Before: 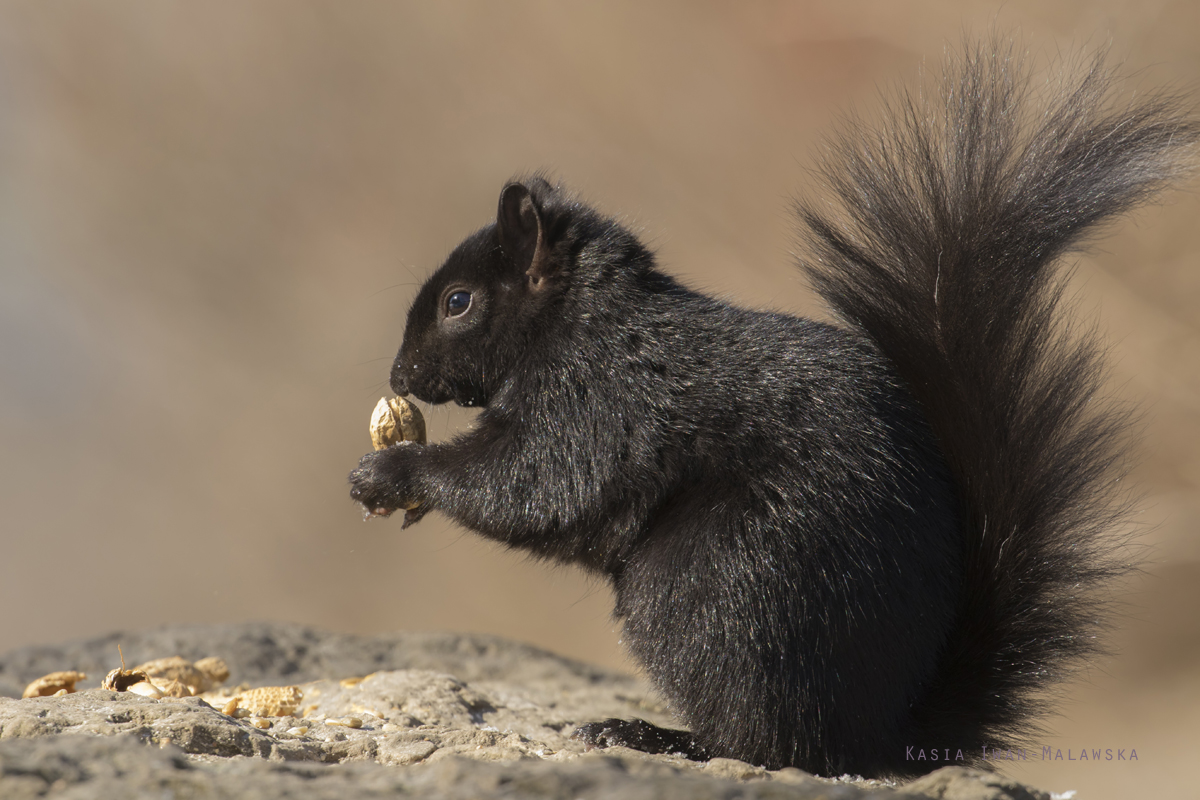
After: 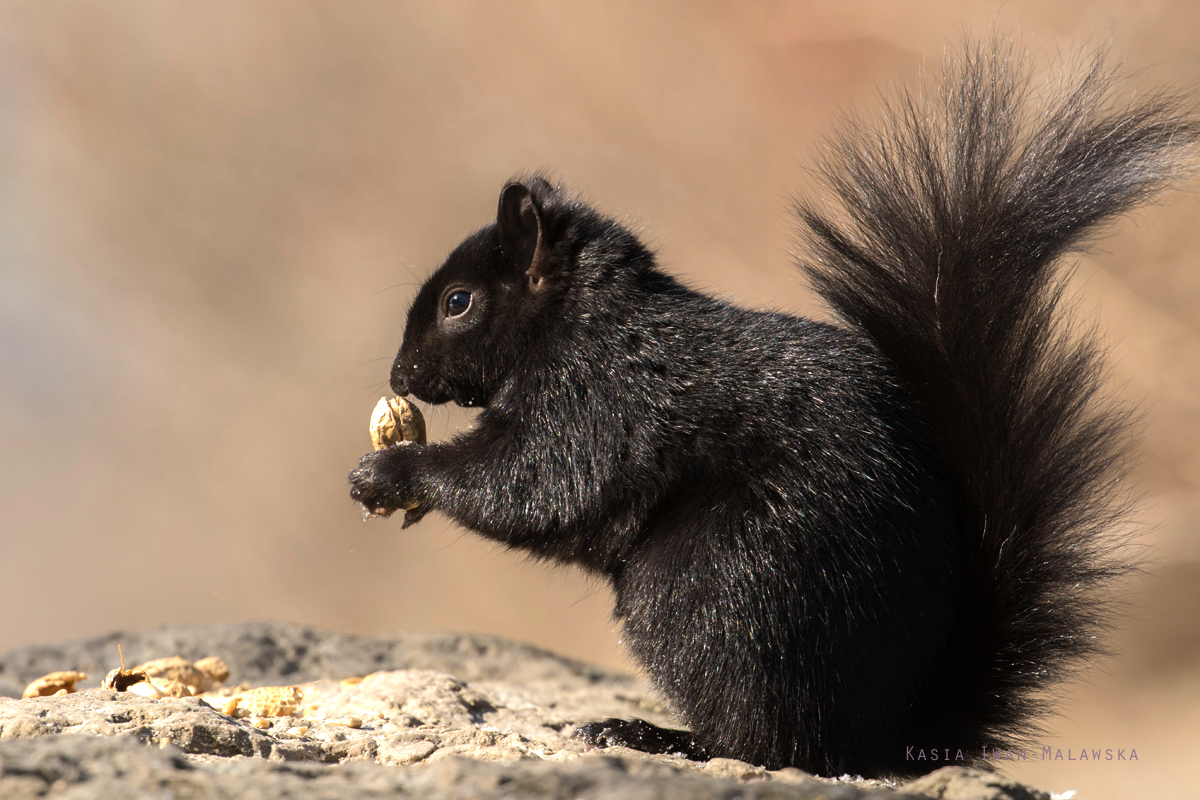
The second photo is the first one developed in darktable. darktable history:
tone equalizer: -8 EV -0.728 EV, -7 EV -0.724 EV, -6 EV -0.576 EV, -5 EV -0.395 EV, -3 EV 0.366 EV, -2 EV 0.6 EV, -1 EV 0.682 EV, +0 EV 0.728 EV, edges refinement/feathering 500, mask exposure compensation -1.57 EV, preserve details no
